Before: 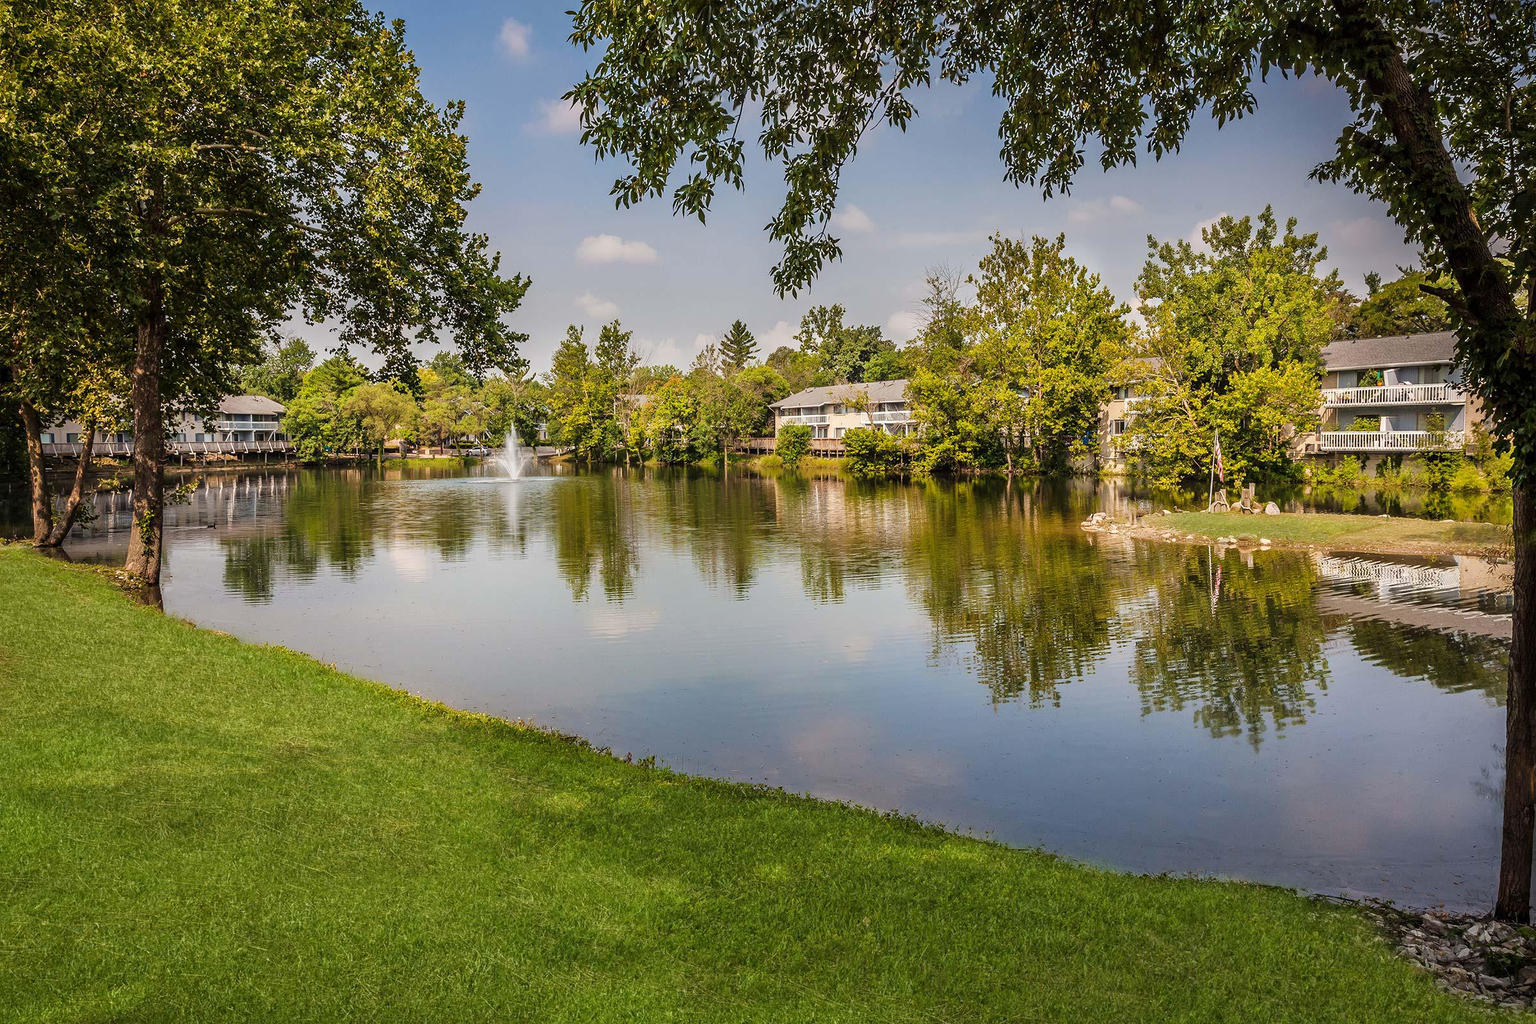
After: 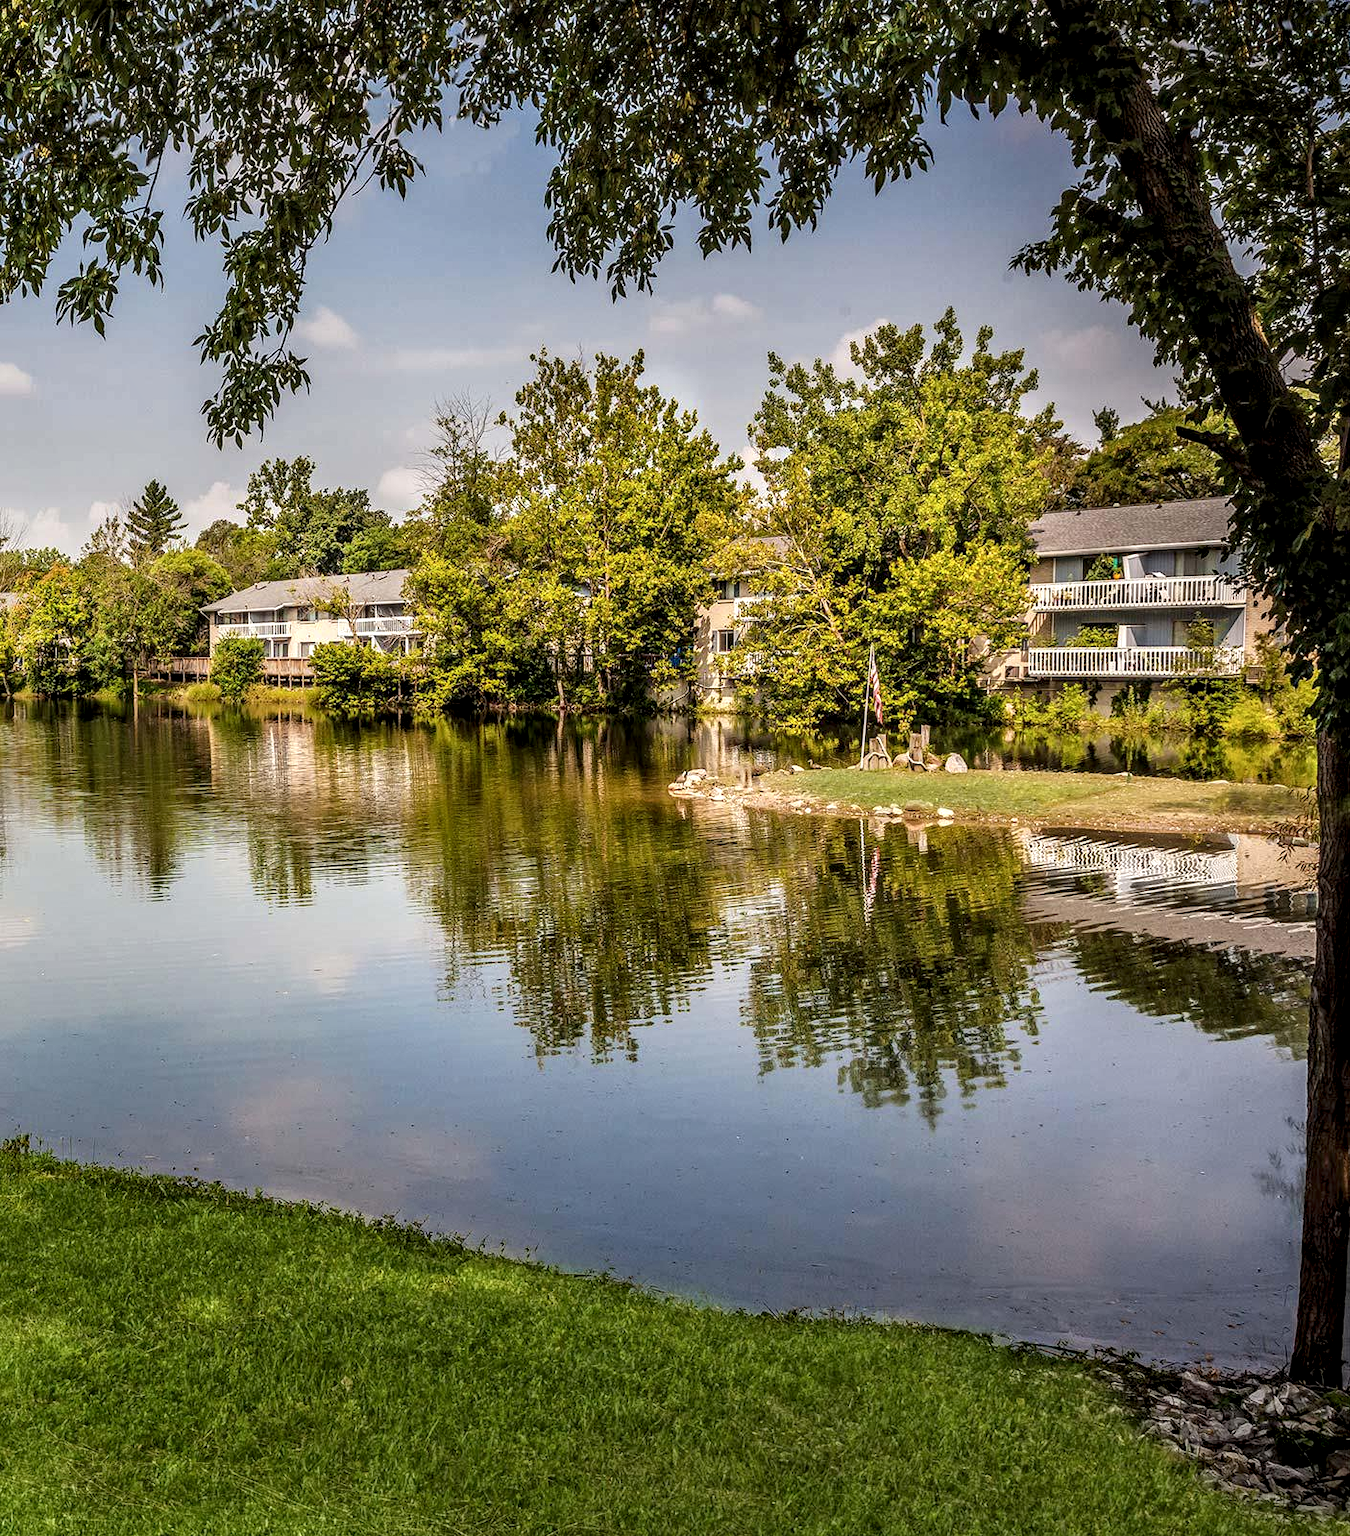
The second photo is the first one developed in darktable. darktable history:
local contrast: detail 154%
crop: left 41.402%
